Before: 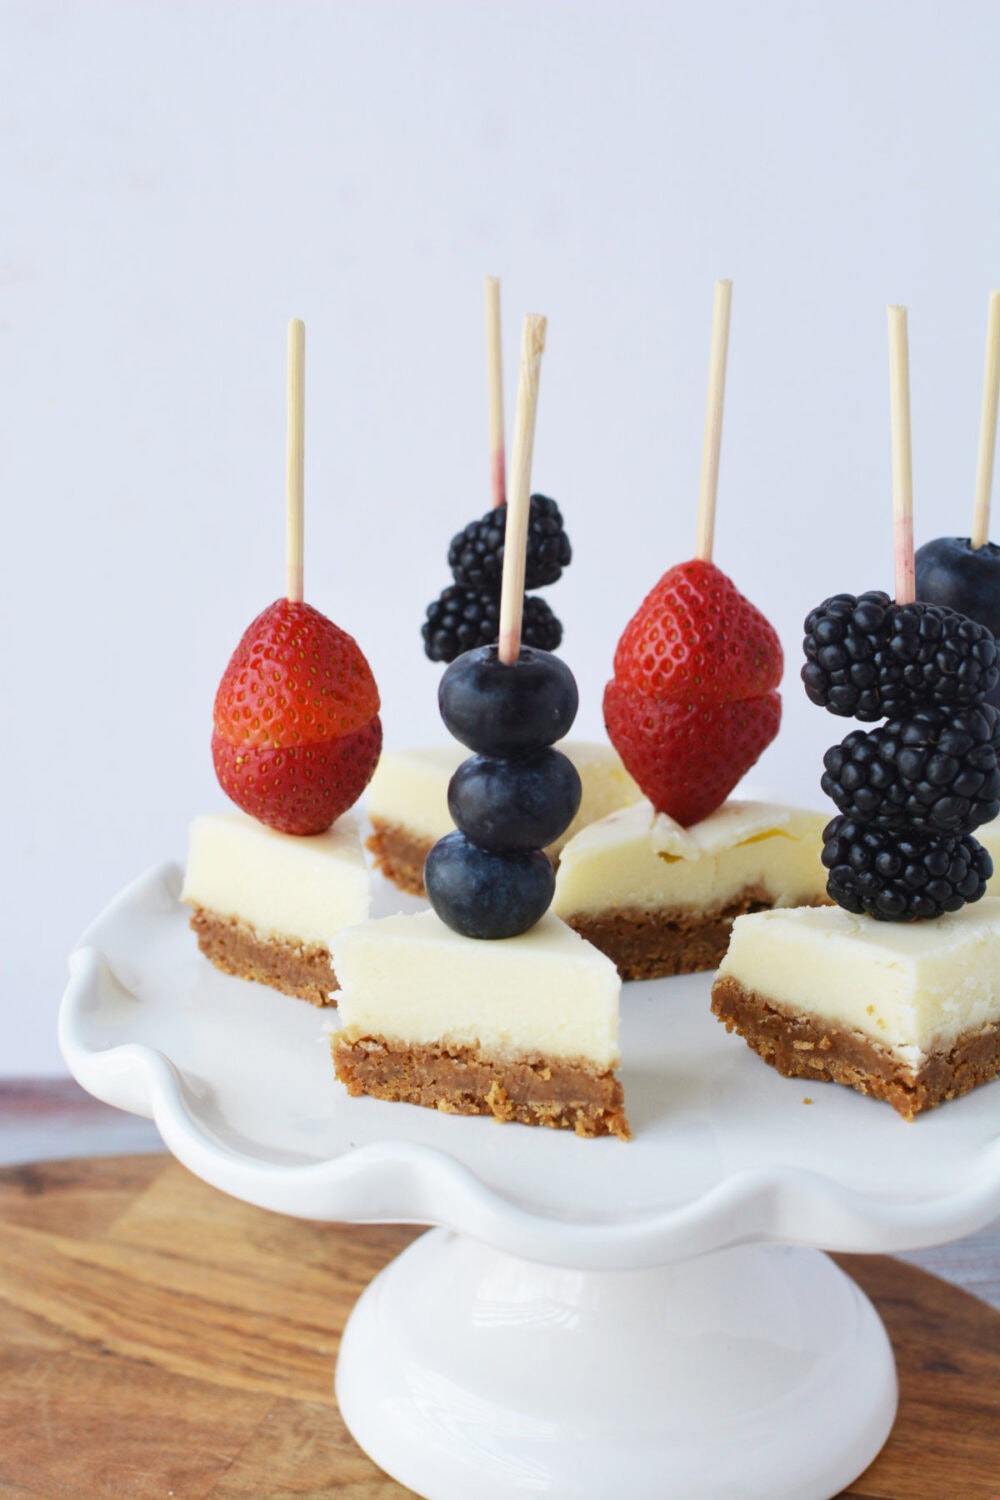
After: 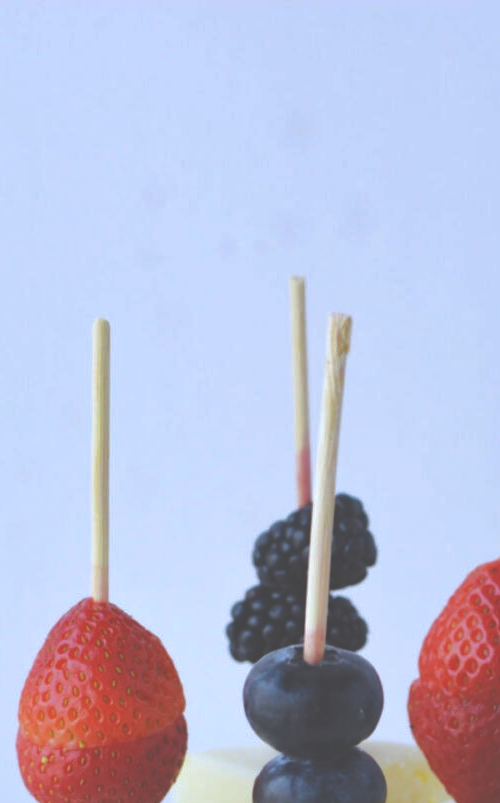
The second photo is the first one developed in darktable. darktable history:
crop: left 19.556%, right 30.401%, bottom 46.458%
shadows and highlights: on, module defaults
white balance: red 0.954, blue 1.079
exposure: black level correction -0.041, exposure 0.064 EV, compensate highlight preservation false
haze removal: compatibility mode true, adaptive false
